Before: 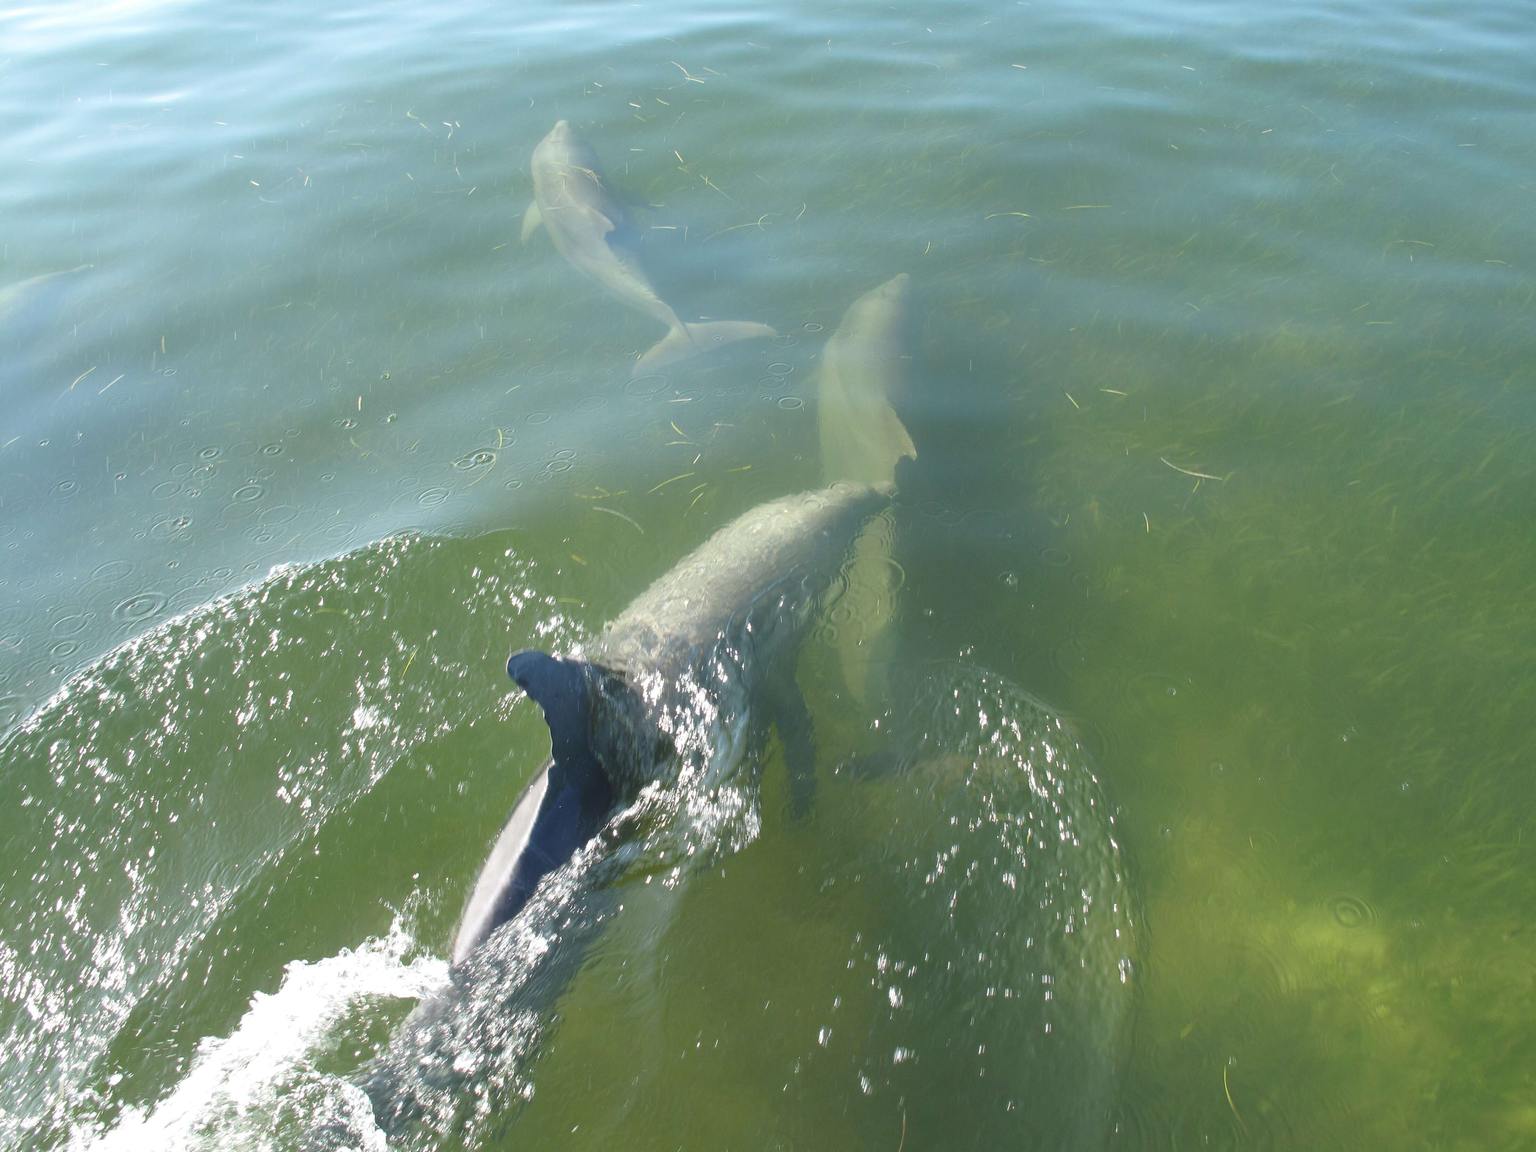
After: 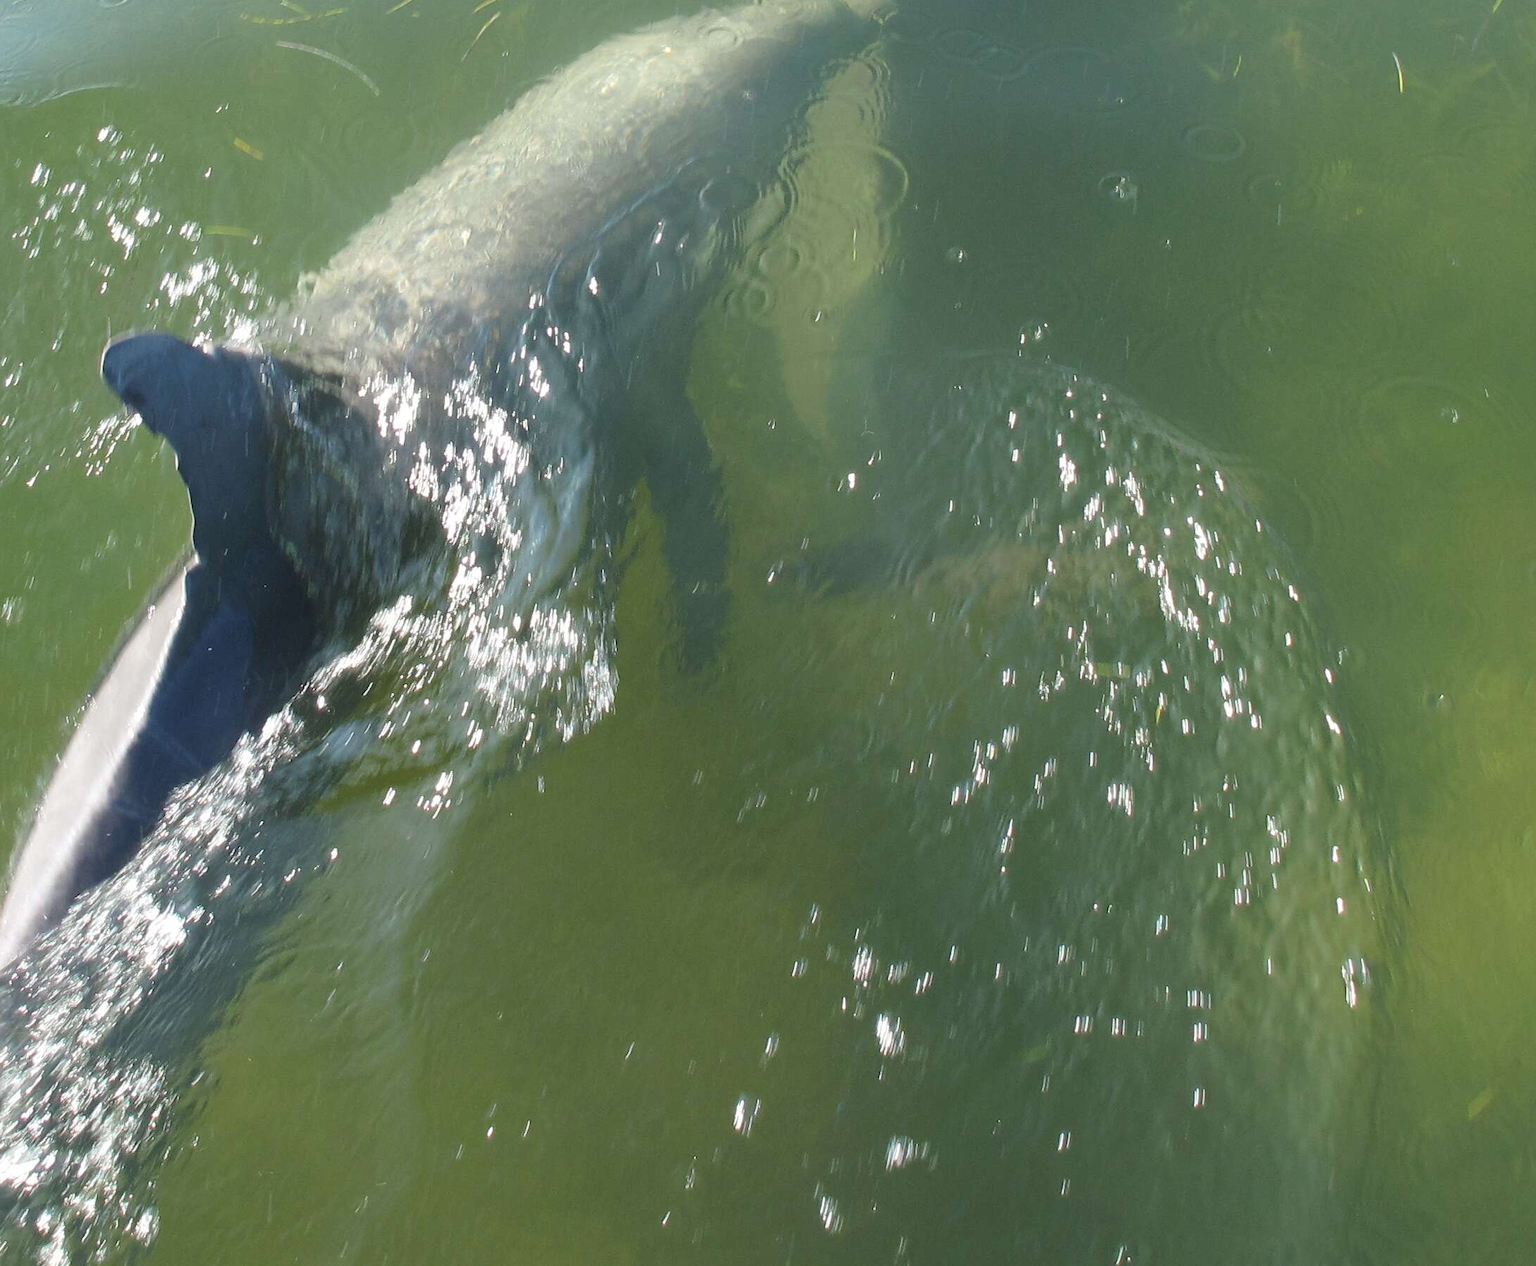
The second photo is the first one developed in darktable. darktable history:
crop: left 29.742%, top 42.241%, right 20.917%, bottom 3.51%
